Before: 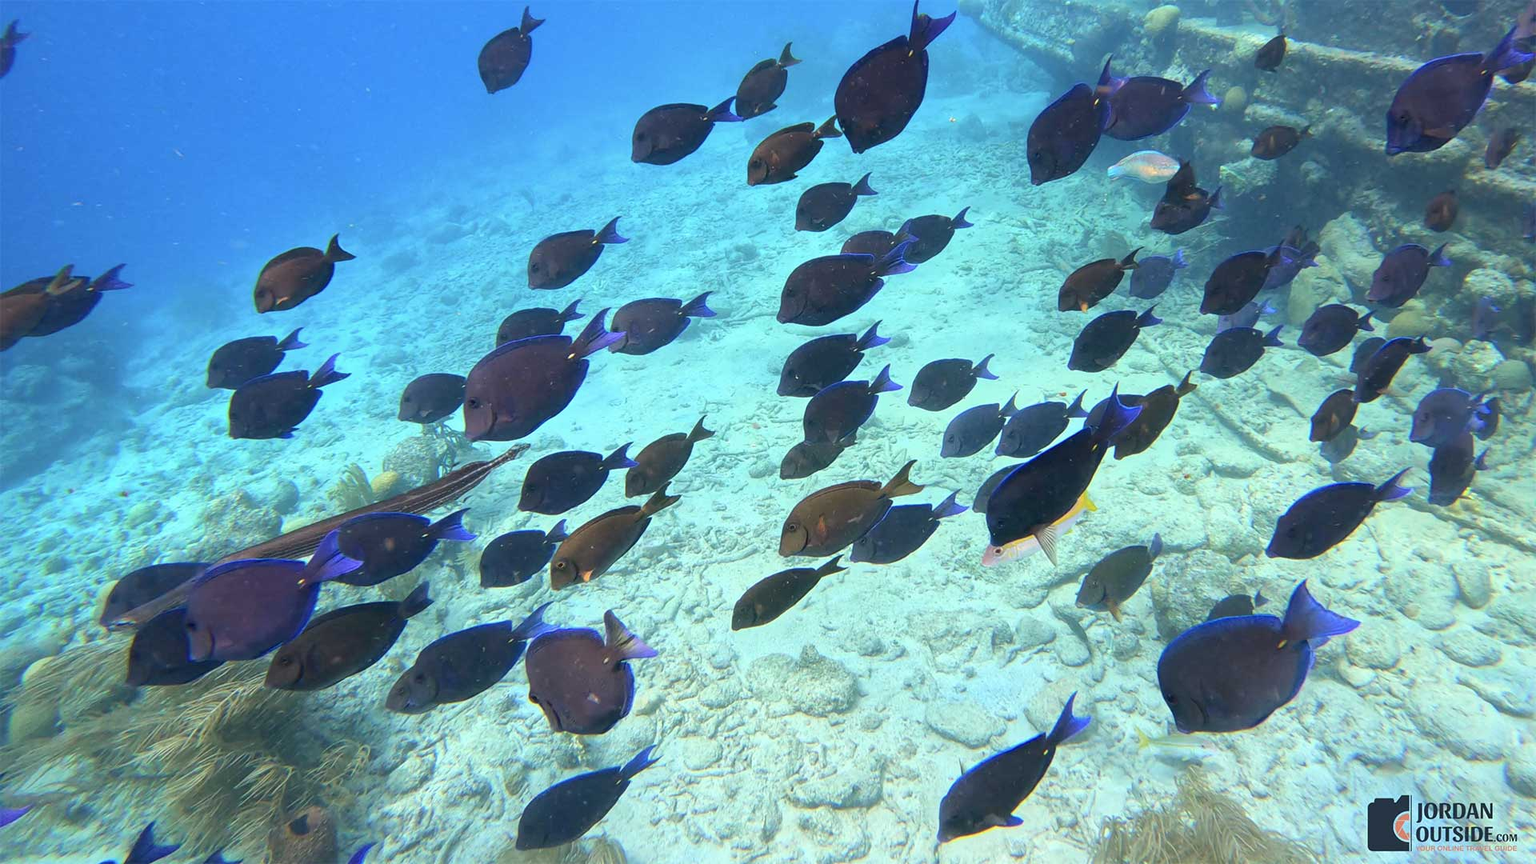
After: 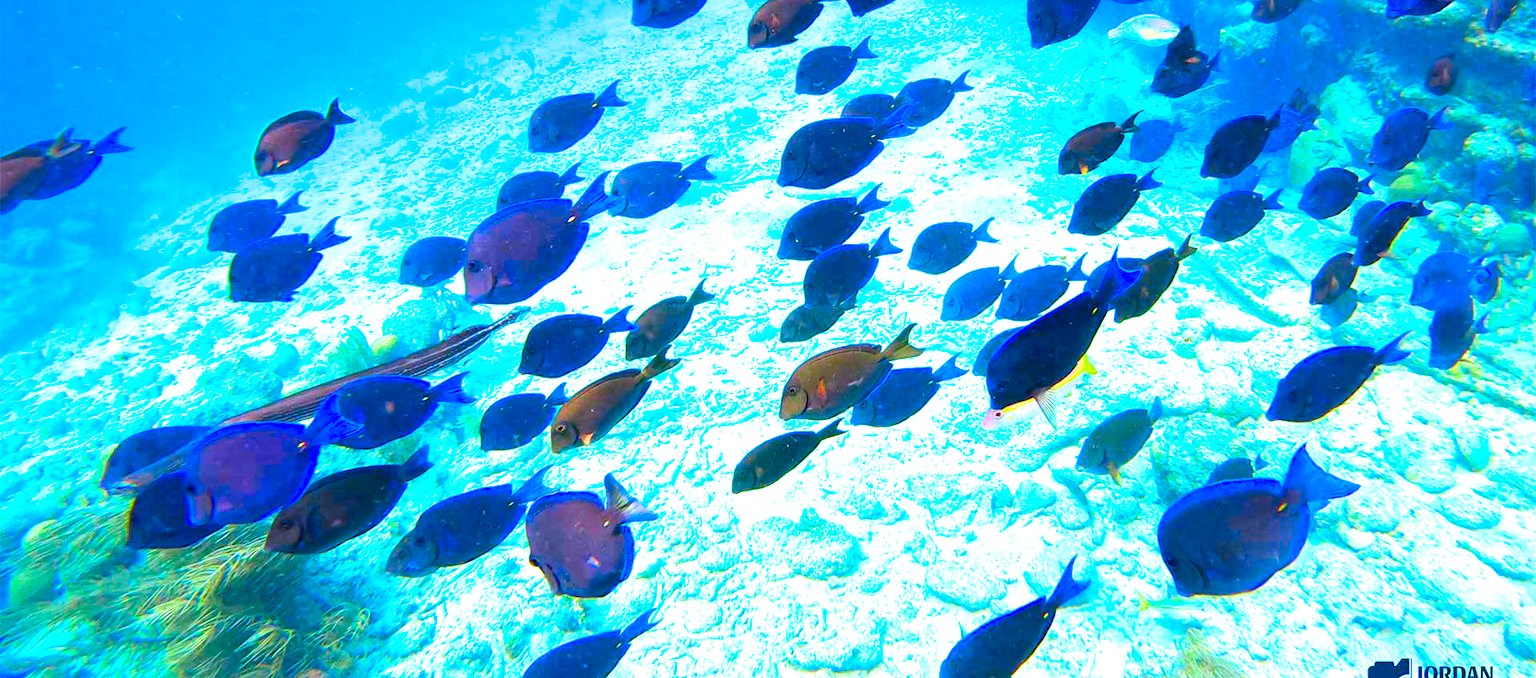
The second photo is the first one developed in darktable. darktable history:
exposure: black level correction 0, exposure 0.702 EV, compensate highlight preservation false
color correction: highlights b* -0.045, saturation 2.96
filmic rgb: black relative exposure -8.71 EV, white relative exposure 2.73 EV, threshold 3.01 EV, target black luminance 0%, hardness 6.27, latitude 76.94%, contrast 1.328, shadows ↔ highlights balance -0.32%, enable highlight reconstruction true
crop and rotate: top 15.886%, bottom 5.517%
color calibration: gray › normalize channels true, illuminant as shot in camera, x 0.358, y 0.373, temperature 4628.91 K, gamut compression 0.02
